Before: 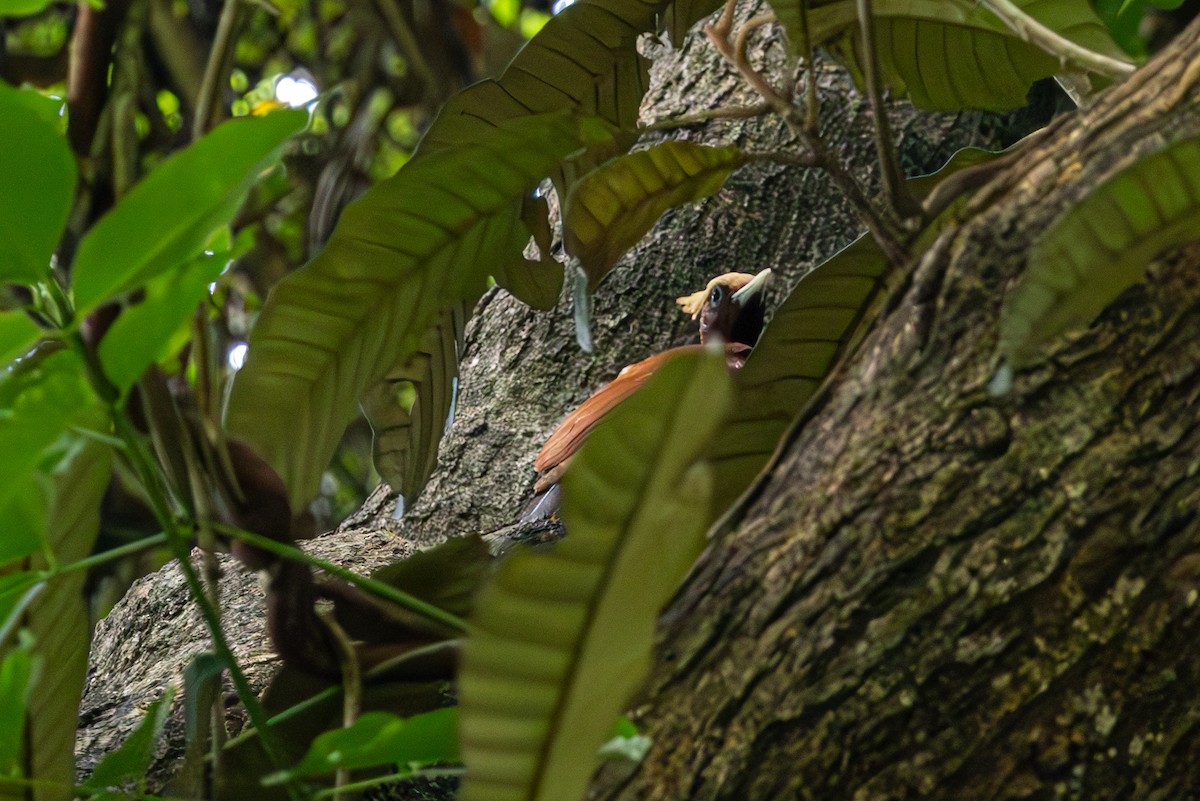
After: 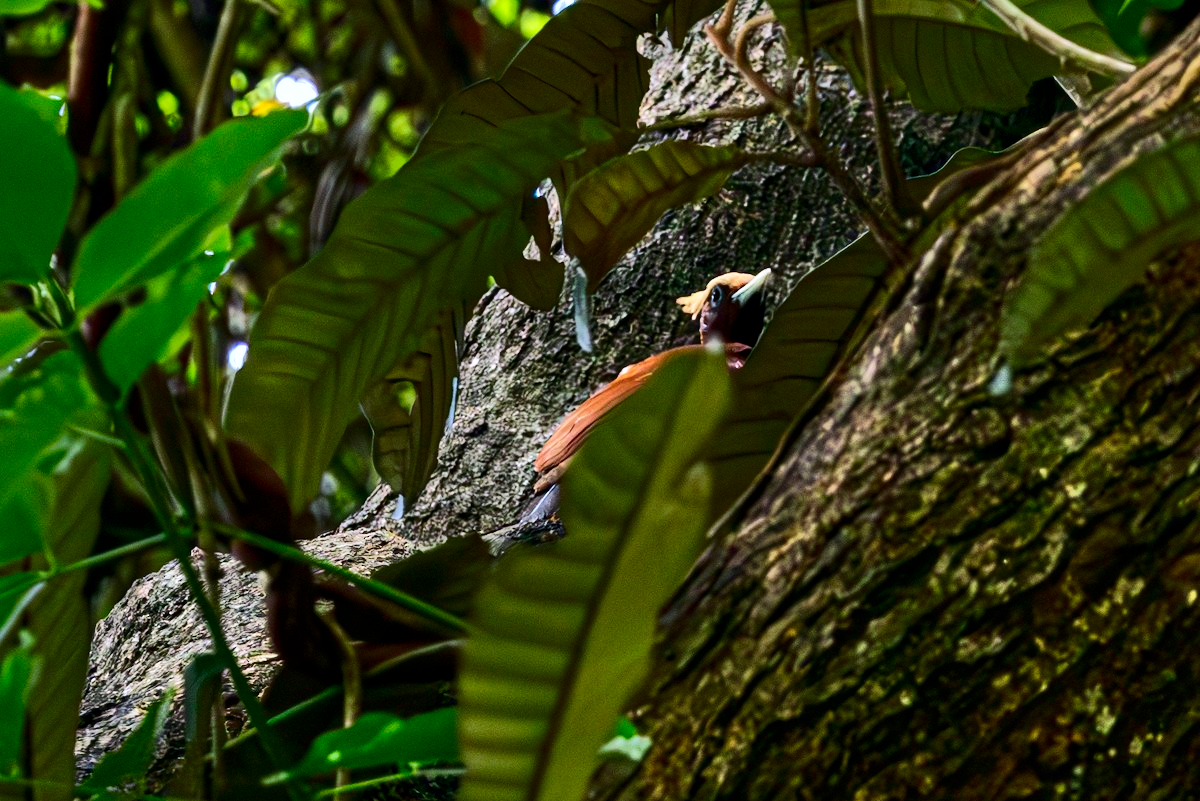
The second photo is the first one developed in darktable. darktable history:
shadows and highlights: low approximation 0.01, soften with gaussian
color calibration: illuminant as shot in camera, x 0.358, y 0.373, temperature 4628.91 K
contrast equalizer: octaves 7, y [[0.6 ×6], [0.55 ×6], [0 ×6], [0 ×6], [0 ×6]], mix 0.273
contrast brightness saturation: contrast 0.128, brightness -0.235, saturation 0.148
